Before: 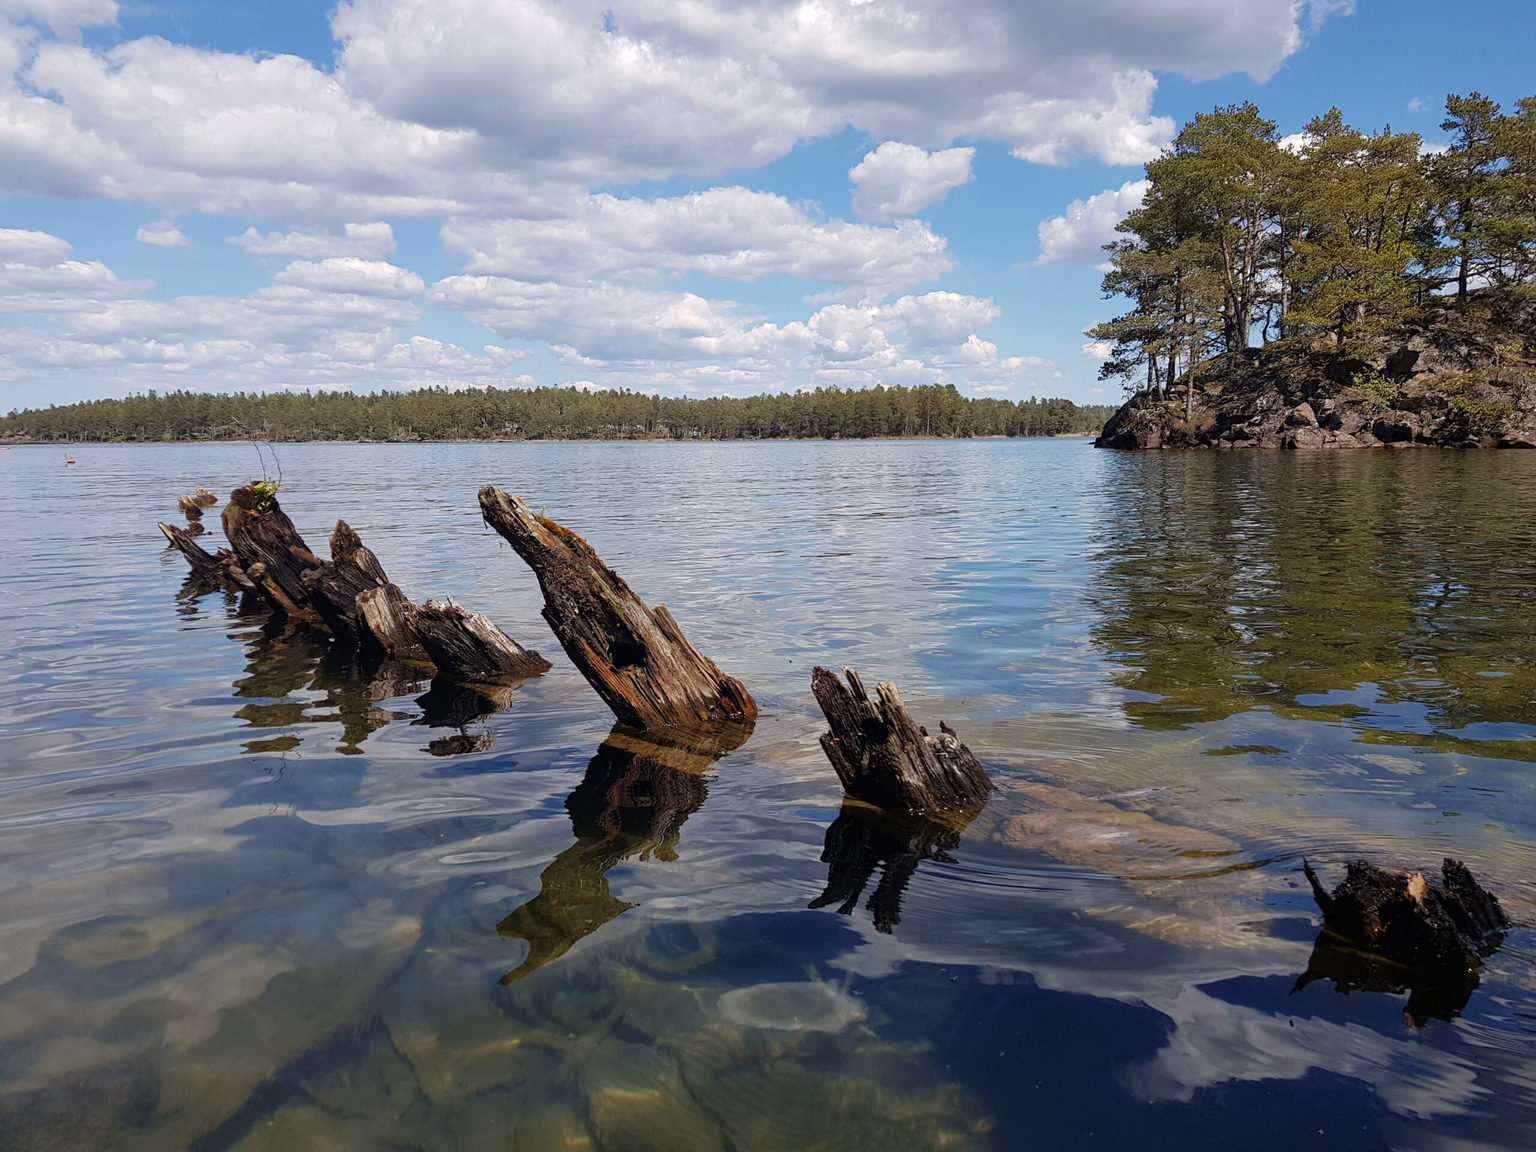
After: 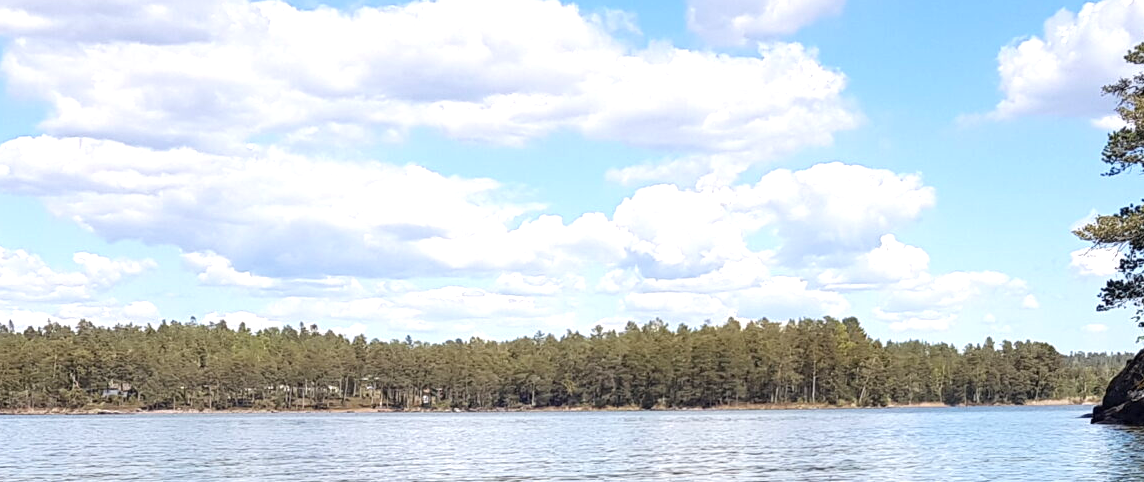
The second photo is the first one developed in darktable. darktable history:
crop: left 28.64%, top 16.832%, right 26.637%, bottom 58.055%
exposure: black level correction 0, exposure 0.7 EV, compensate exposure bias true, compensate highlight preservation false
